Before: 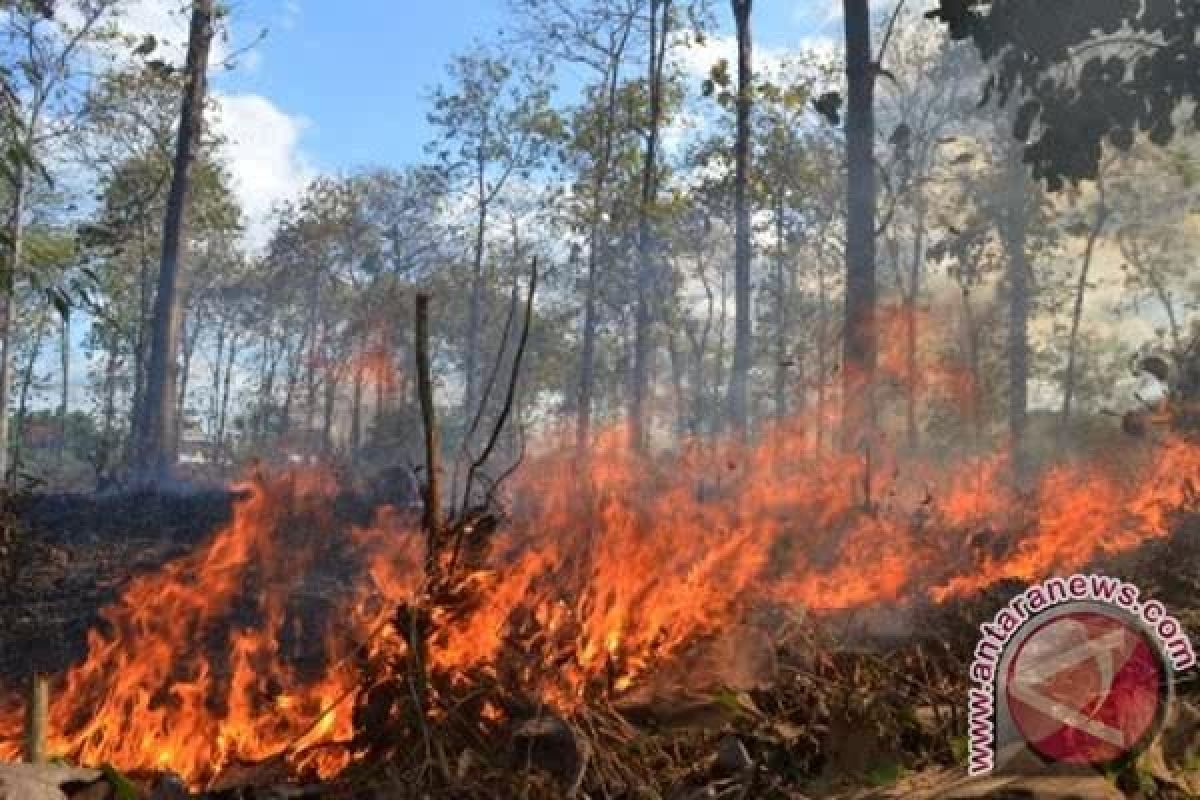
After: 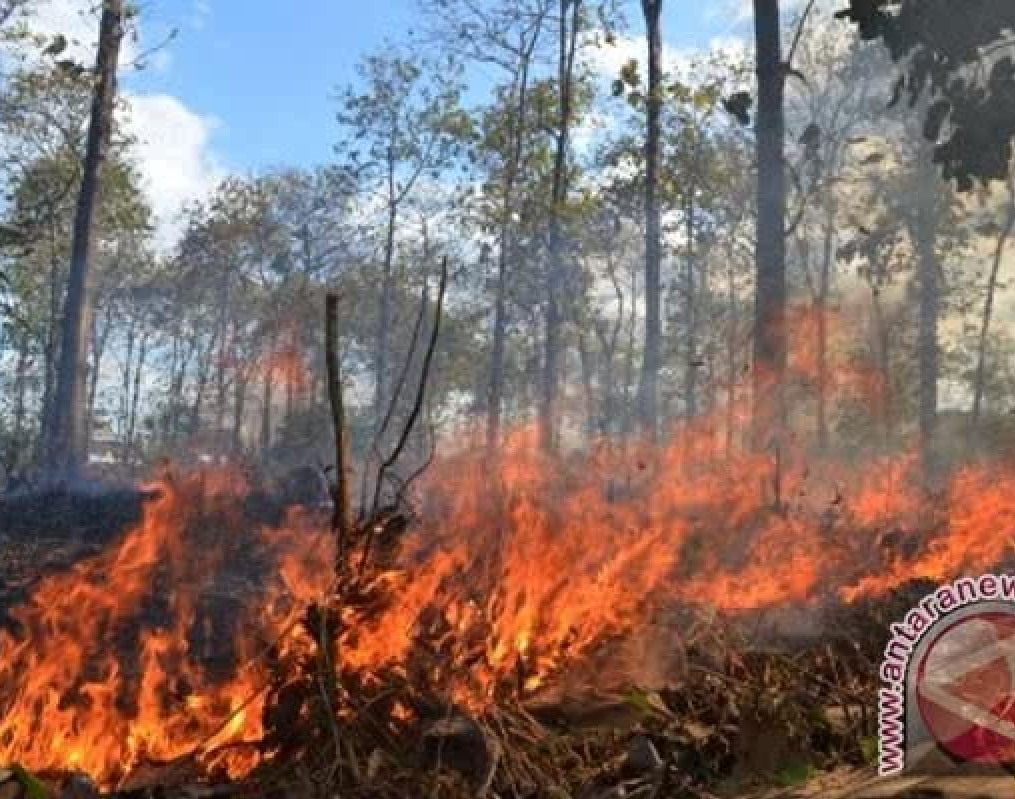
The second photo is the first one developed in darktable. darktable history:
tone equalizer: on, module defaults
crop: left 7.579%, right 7.826%
